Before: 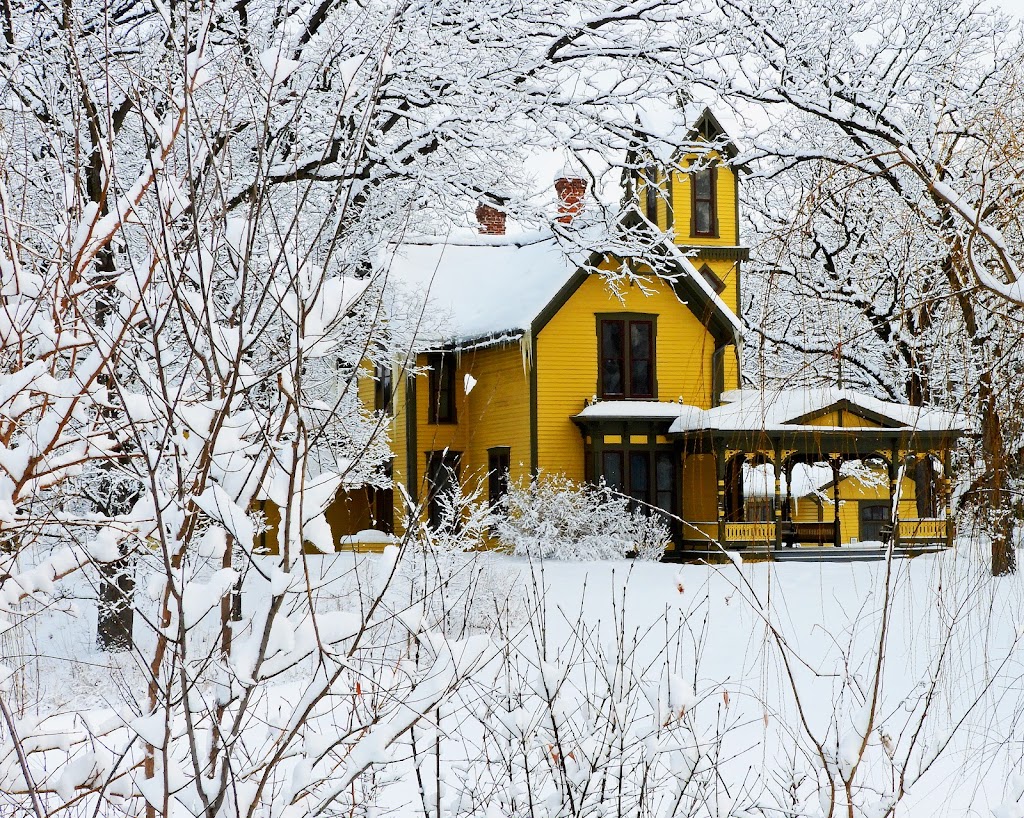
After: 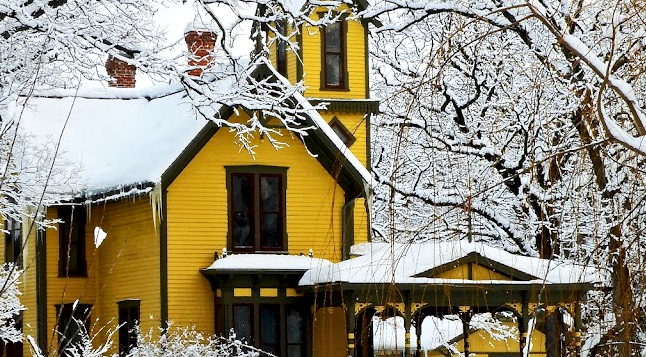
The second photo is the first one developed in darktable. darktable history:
local contrast: mode bilateral grid, contrast 25, coarseness 60, detail 151%, midtone range 0.2
shadows and highlights: shadows 12.47, white point adjustment 1.3, highlights -0.986, soften with gaussian
crop: left 36.204%, top 17.996%, right 0.625%, bottom 38.278%
